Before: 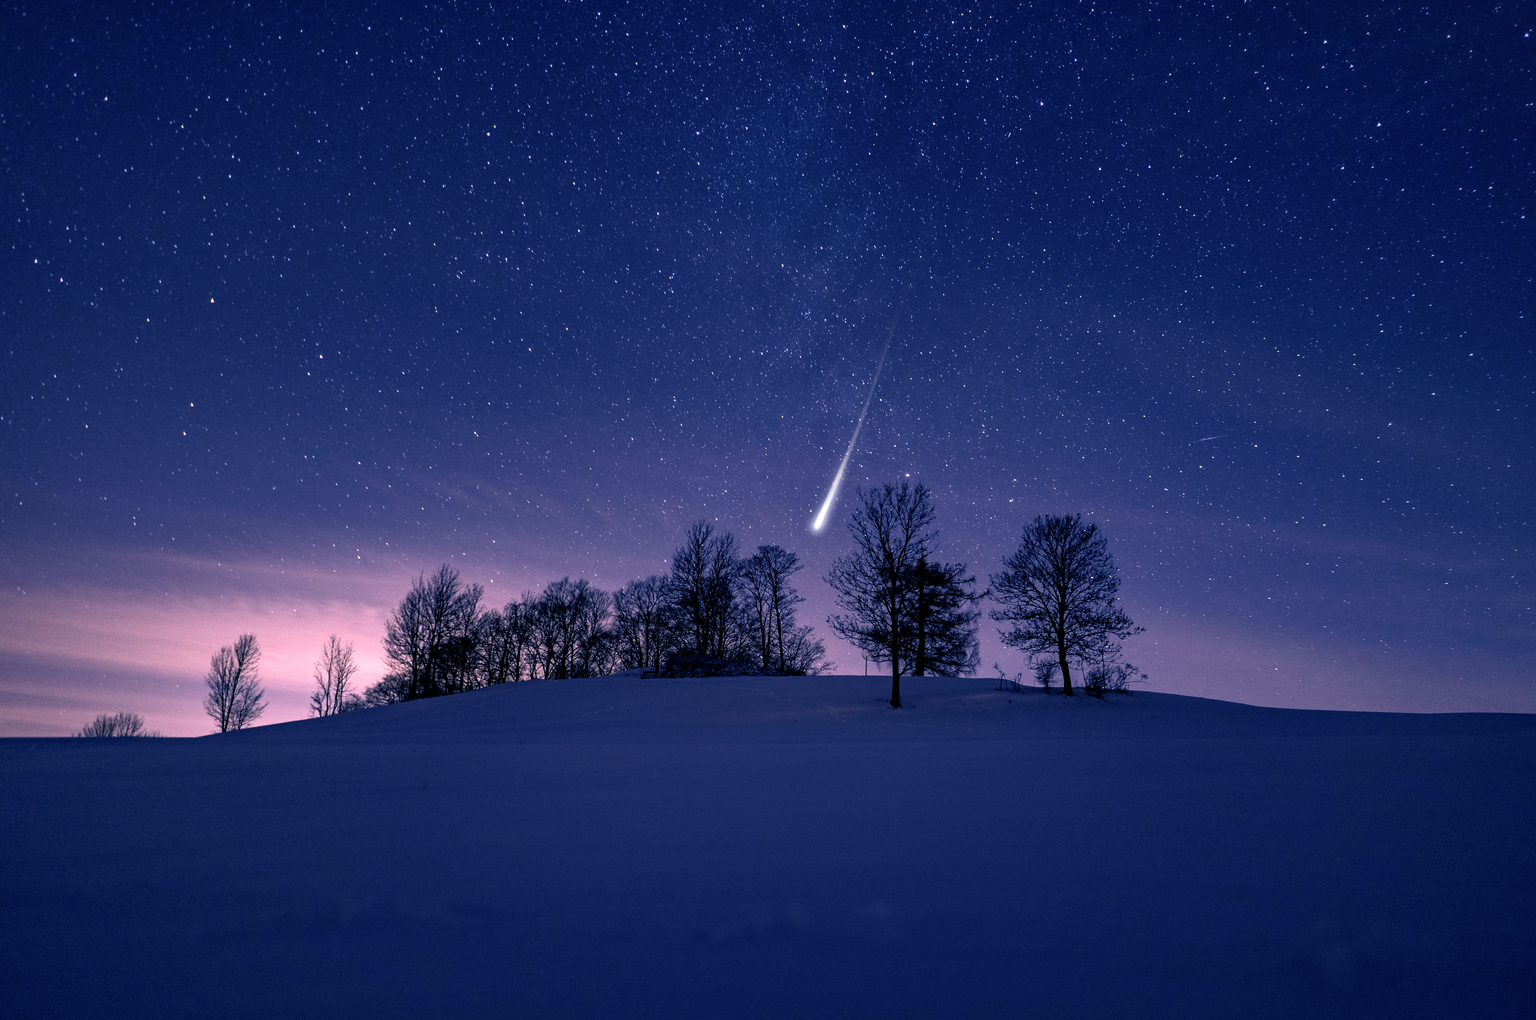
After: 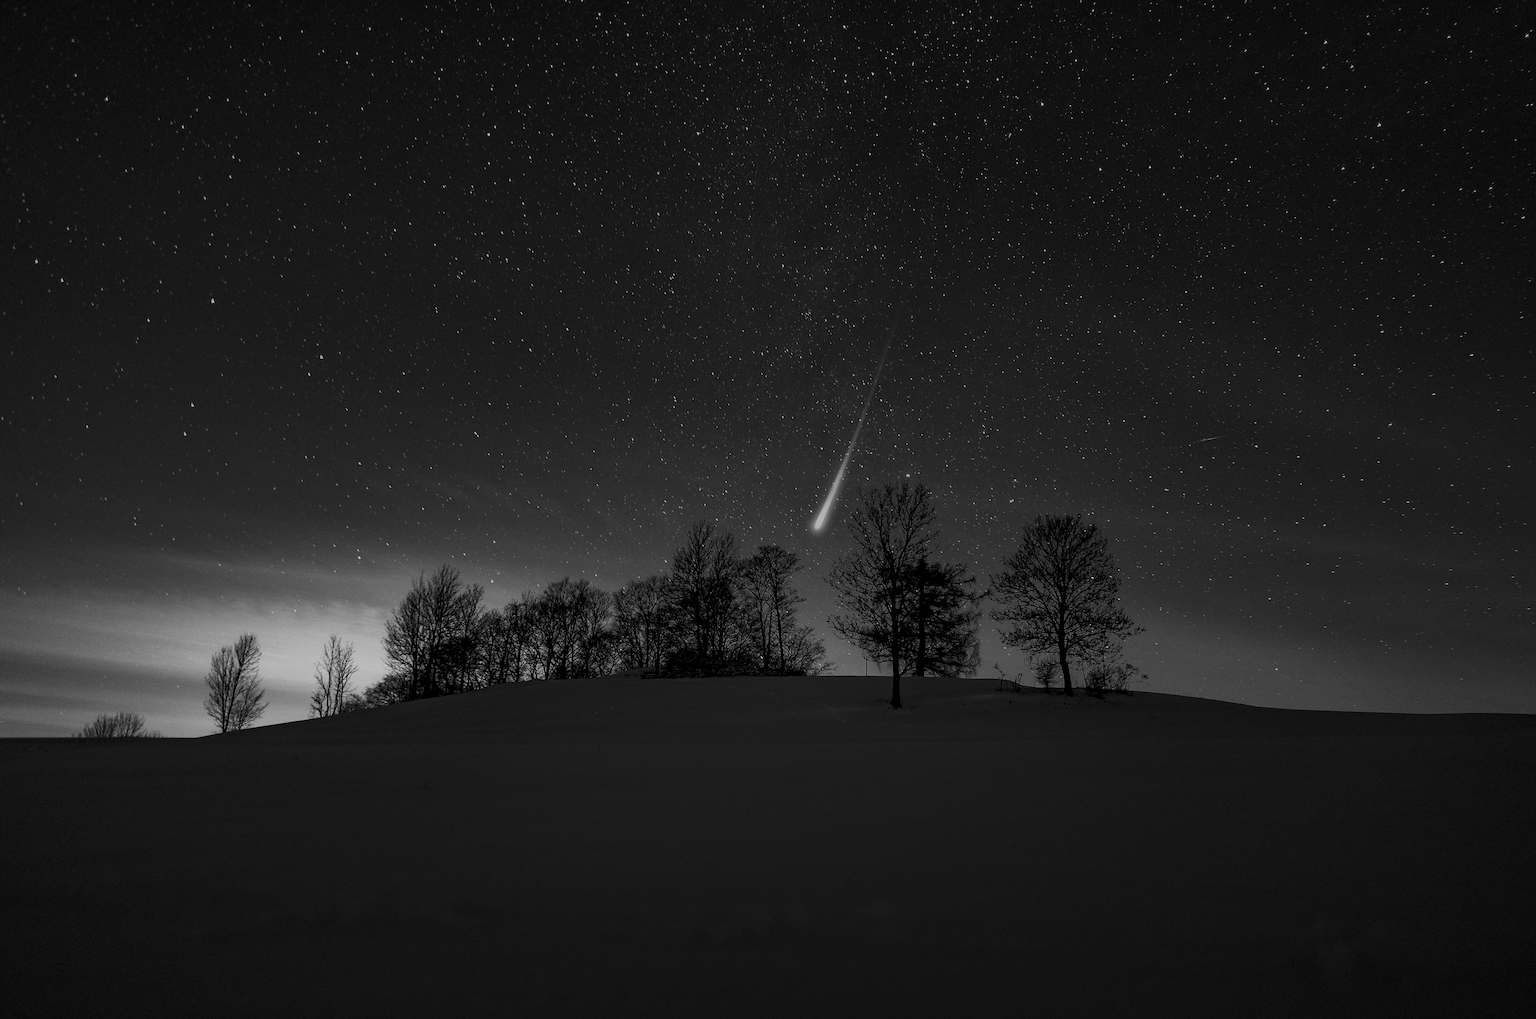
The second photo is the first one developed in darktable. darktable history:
sharpen: on, module defaults
monochrome: a 79.32, b 81.83, size 1.1
color balance rgb: perceptual saturation grading › global saturation 20%, perceptual saturation grading › highlights -25%, perceptual saturation grading › shadows 25%
